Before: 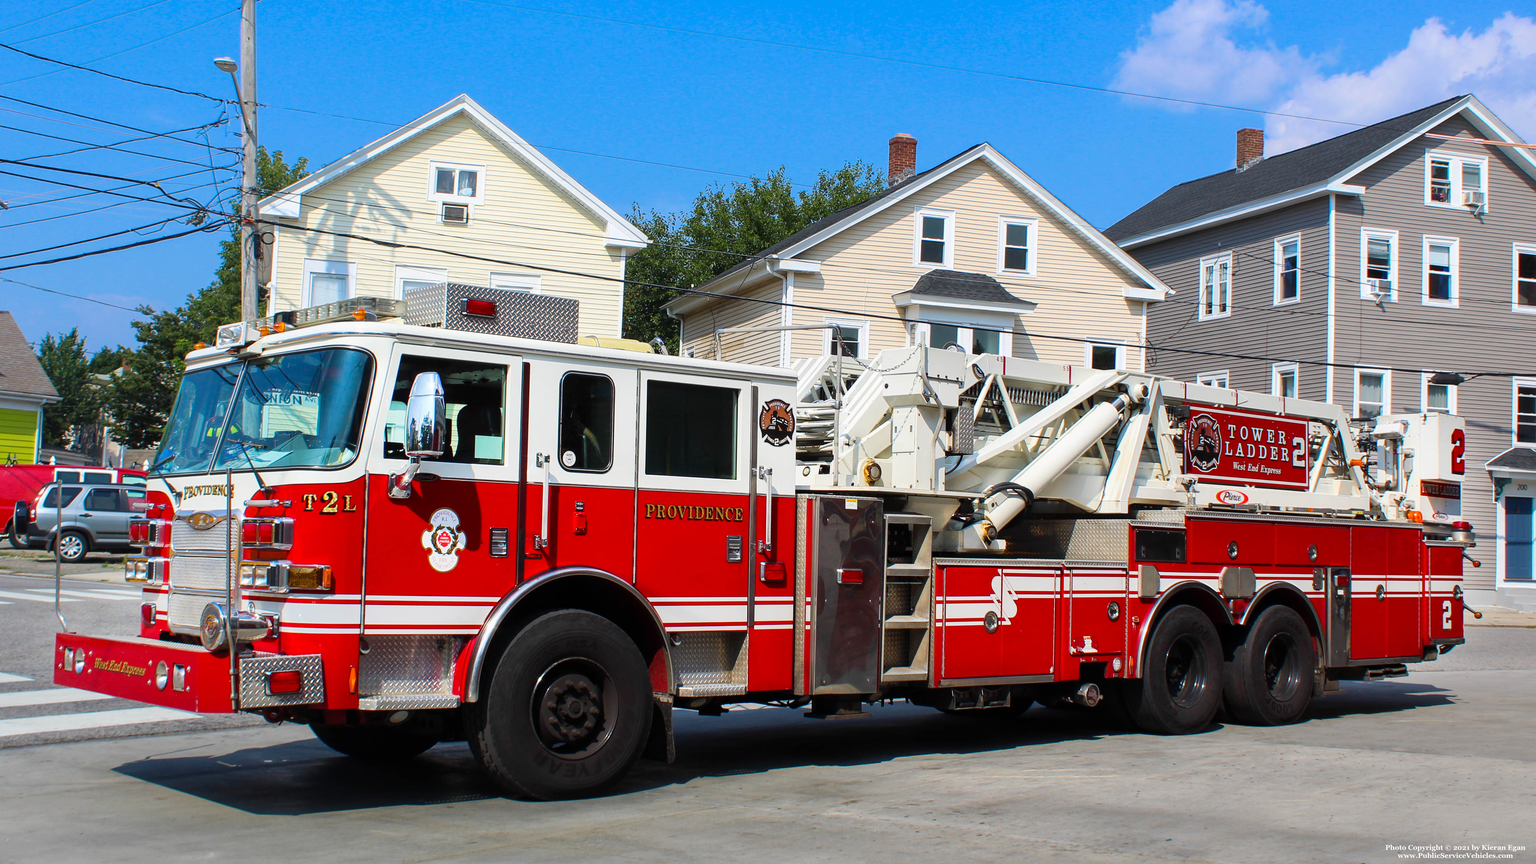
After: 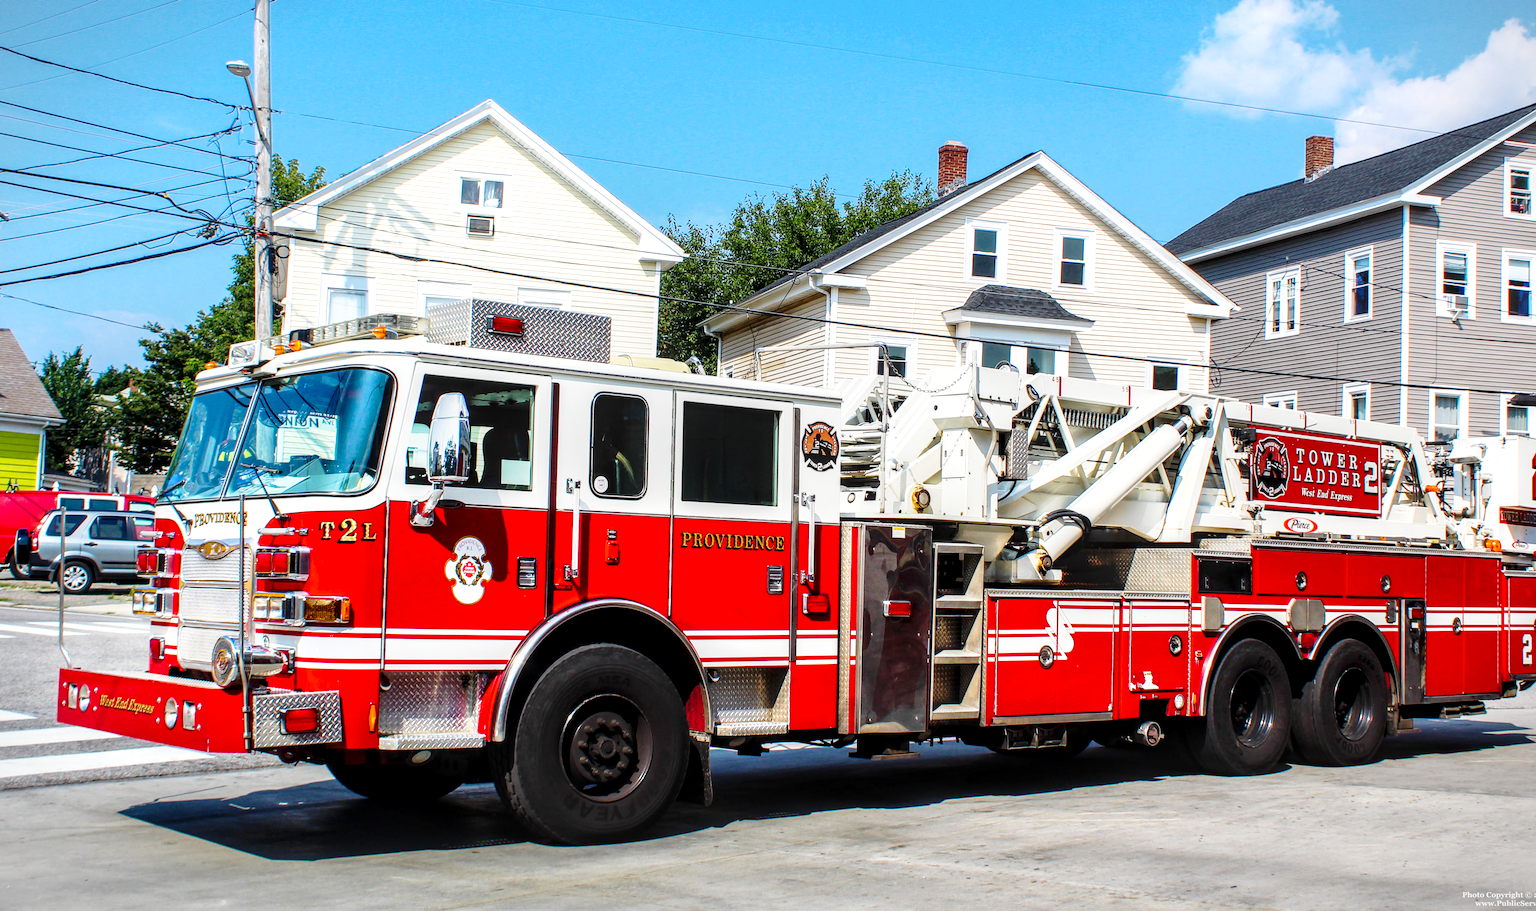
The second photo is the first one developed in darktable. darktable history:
local contrast: detail 144%
base curve: curves: ch0 [(0, 0) (0.028, 0.03) (0.121, 0.232) (0.46, 0.748) (0.859, 0.968) (1, 1)], preserve colors none
vignetting: fall-off start 100.35%, brightness -0.408, saturation -0.293, width/height ratio 1.308
crop and rotate: left 0%, right 5.227%
